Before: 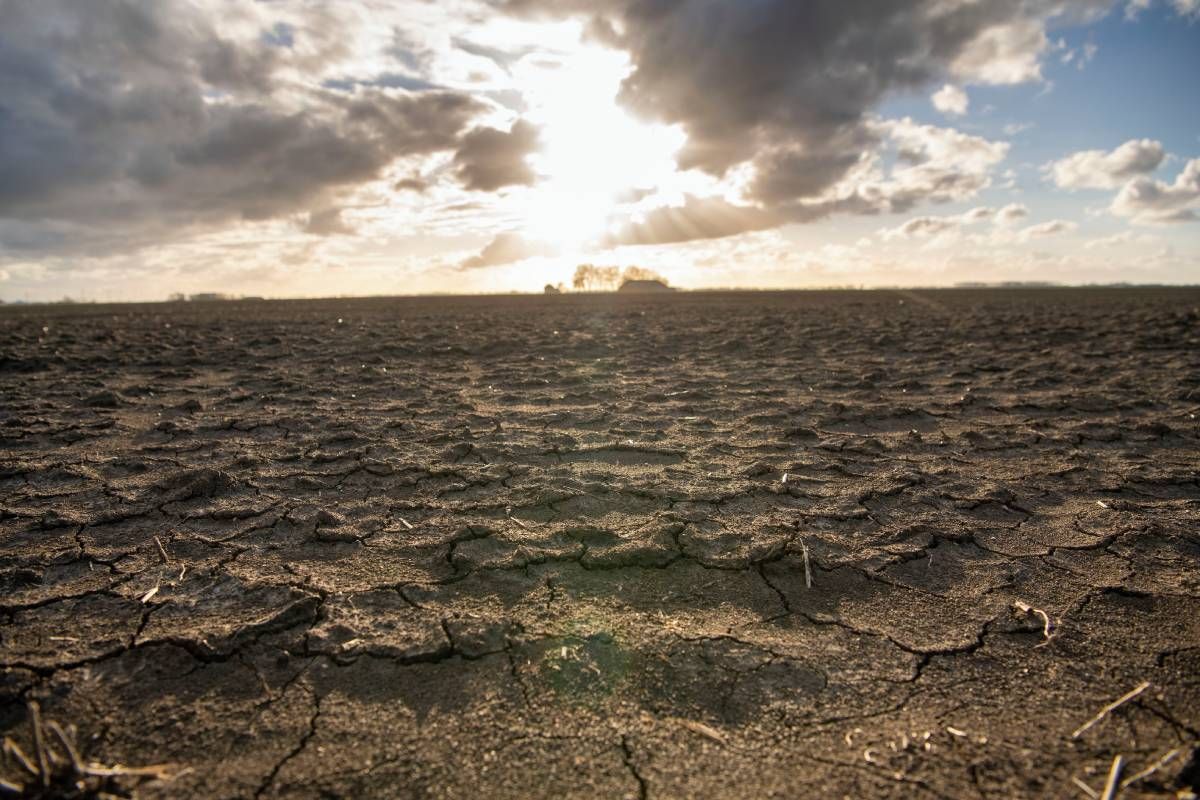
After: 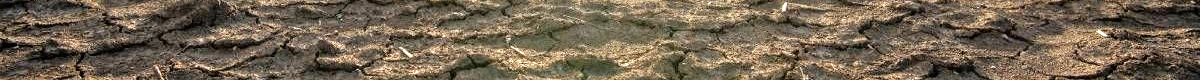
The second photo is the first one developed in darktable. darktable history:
crop and rotate: top 59.084%, bottom 30.916%
tone equalizer: -7 EV 0.15 EV, -6 EV 0.6 EV, -5 EV 1.15 EV, -4 EV 1.33 EV, -3 EV 1.15 EV, -2 EV 0.6 EV, -1 EV 0.15 EV, mask exposure compensation -0.5 EV
